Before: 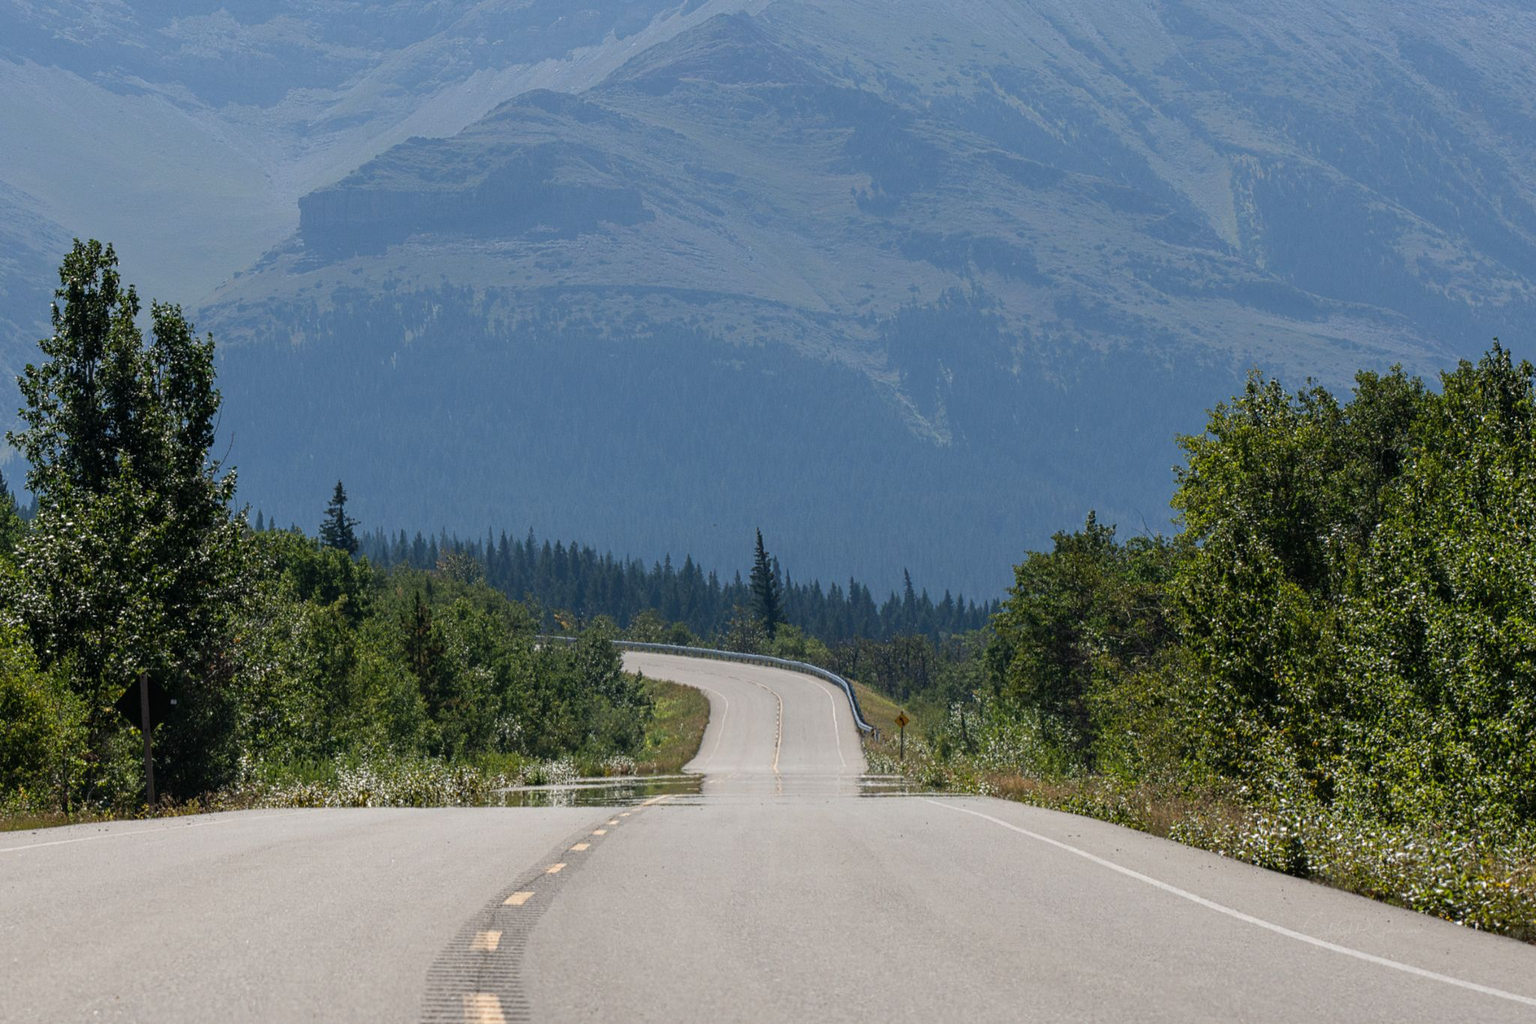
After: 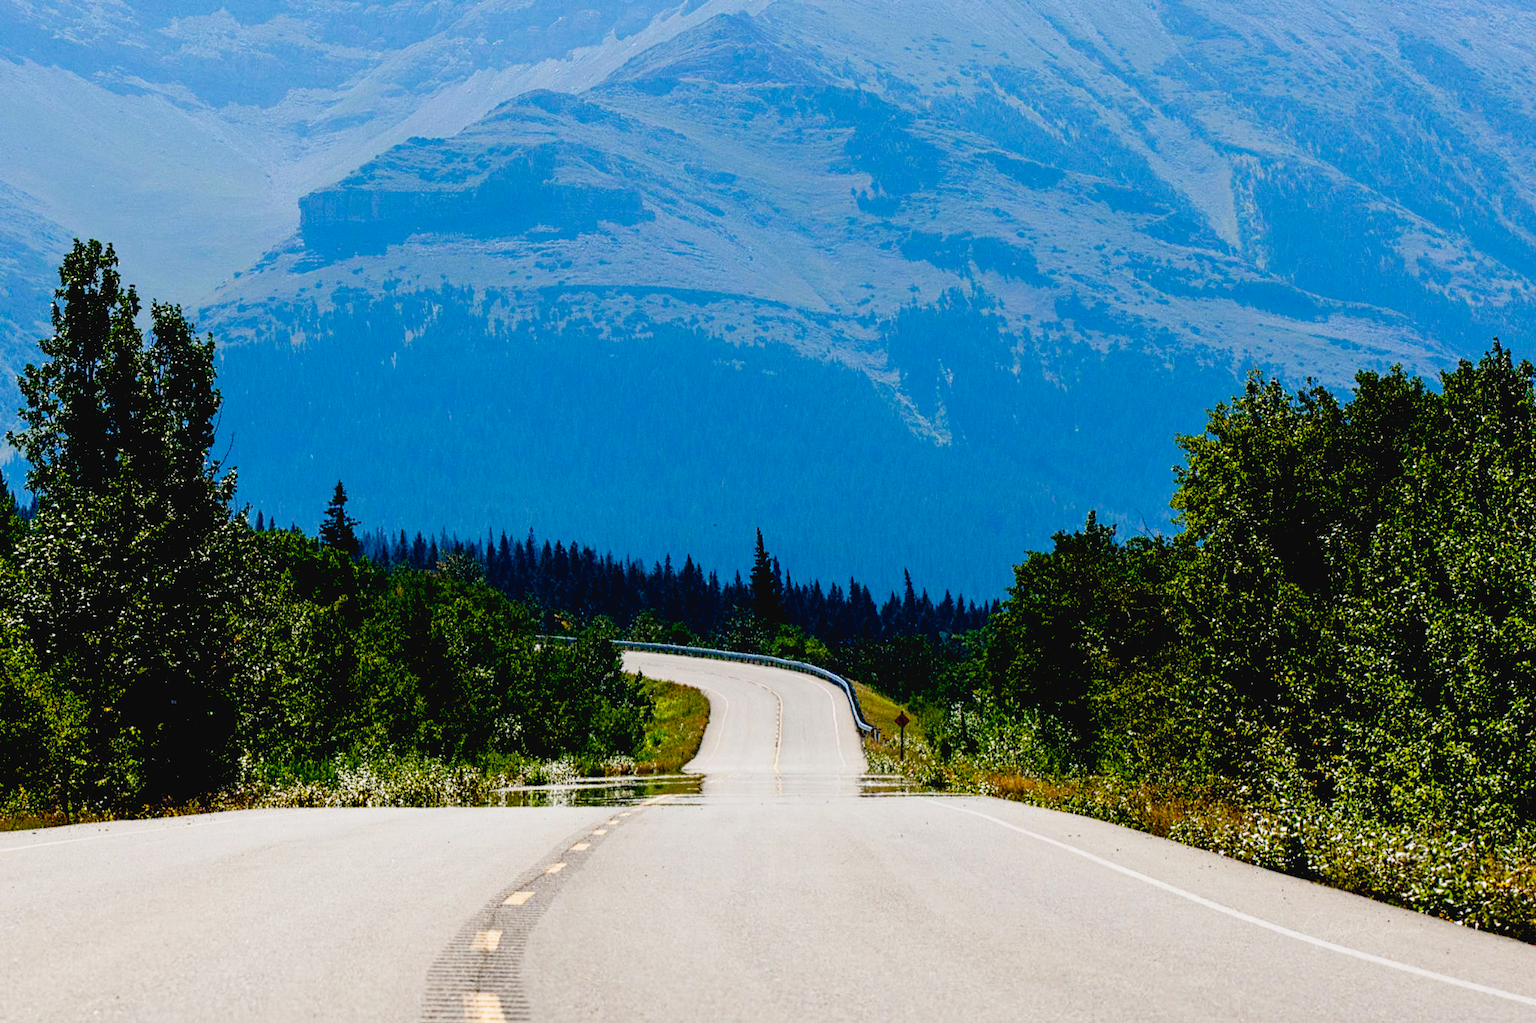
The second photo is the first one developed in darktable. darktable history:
color balance rgb: linear chroma grading › shadows 31.684%, linear chroma grading › global chroma -1.994%, linear chroma grading › mid-tones 4.088%, perceptual saturation grading › global saturation 17.812%
tone curve: curves: ch0 [(0.003, 0.032) (0.037, 0.037) (0.142, 0.117) (0.279, 0.311) (0.405, 0.49) (0.526, 0.651) (0.722, 0.857) (0.875, 0.946) (1, 0.98)]; ch1 [(0, 0) (0.305, 0.325) (0.453, 0.437) (0.482, 0.473) (0.501, 0.498) (0.515, 0.523) (0.559, 0.591) (0.6, 0.659) (0.656, 0.71) (1, 1)]; ch2 [(0, 0) (0.323, 0.277) (0.424, 0.396) (0.479, 0.484) (0.499, 0.502) (0.515, 0.537) (0.564, 0.595) (0.644, 0.703) (0.742, 0.803) (1, 1)], preserve colors none
exposure: black level correction 0.049, exposure 0.013 EV, compensate highlight preservation false
